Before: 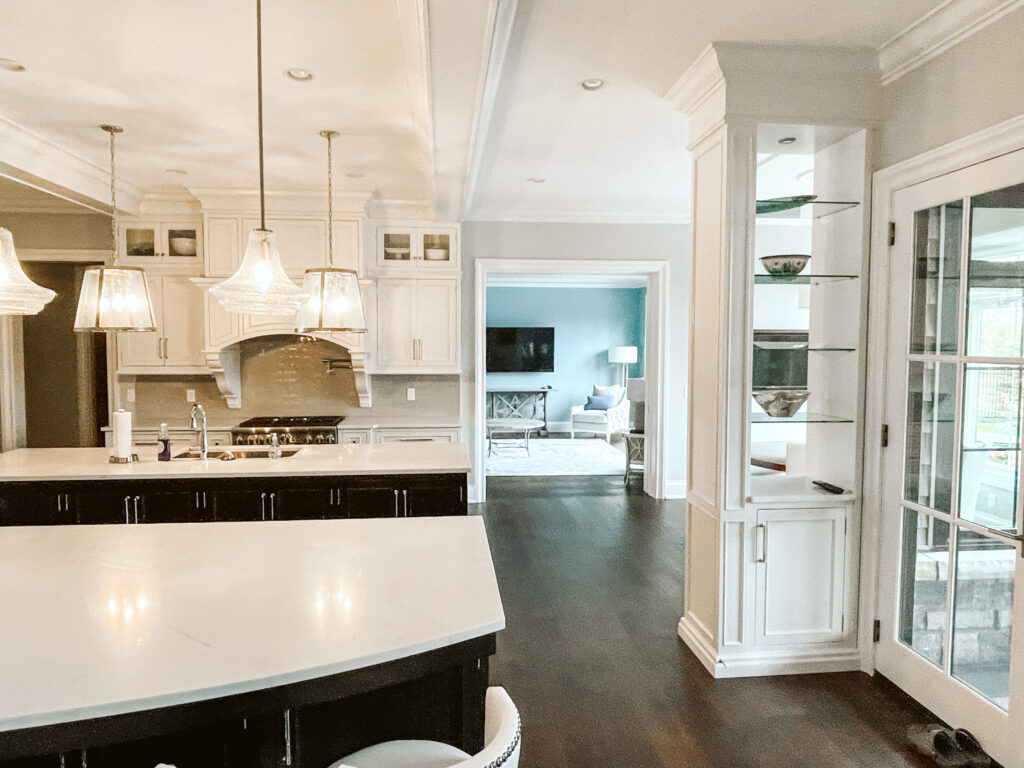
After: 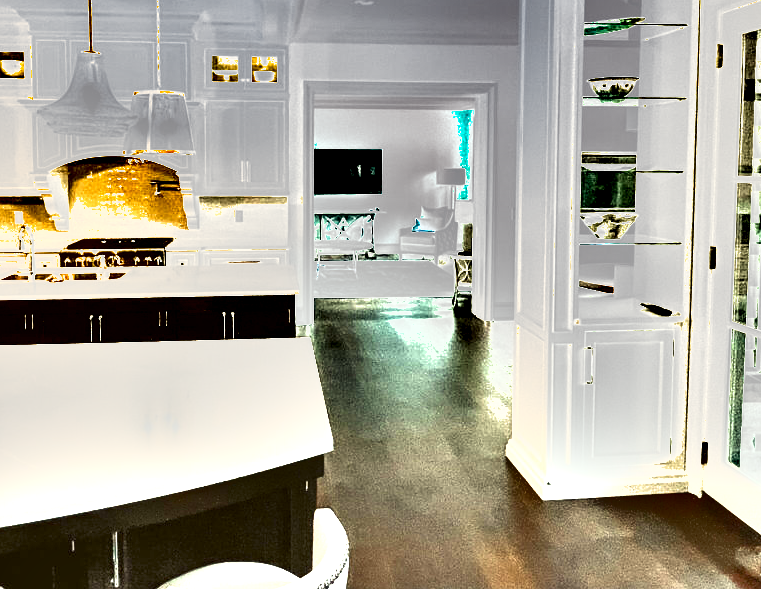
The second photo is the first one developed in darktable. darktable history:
exposure: black level correction 0, exposure 1.401 EV, compensate highlight preservation false
color balance rgb: highlights gain › luminance 6.041%, highlights gain › chroma 2.524%, highlights gain › hue 88.71°, linear chroma grading › shadows -2.393%, linear chroma grading › highlights -14.136%, linear chroma grading › global chroma -9.405%, linear chroma grading › mid-tones -9.899%, perceptual saturation grading › global saturation 30.293%, perceptual brilliance grading › highlights 9.489%, perceptual brilliance grading › mid-tones 4.816%
tone equalizer: -7 EV 0.157 EV, -6 EV 0.591 EV, -5 EV 1.12 EV, -4 EV 1.29 EV, -3 EV 1.15 EV, -2 EV 0.6 EV, -1 EV 0.168 EV
shadows and highlights: low approximation 0.01, soften with gaussian
crop: left 16.849%, top 23.22%, right 8.8%
